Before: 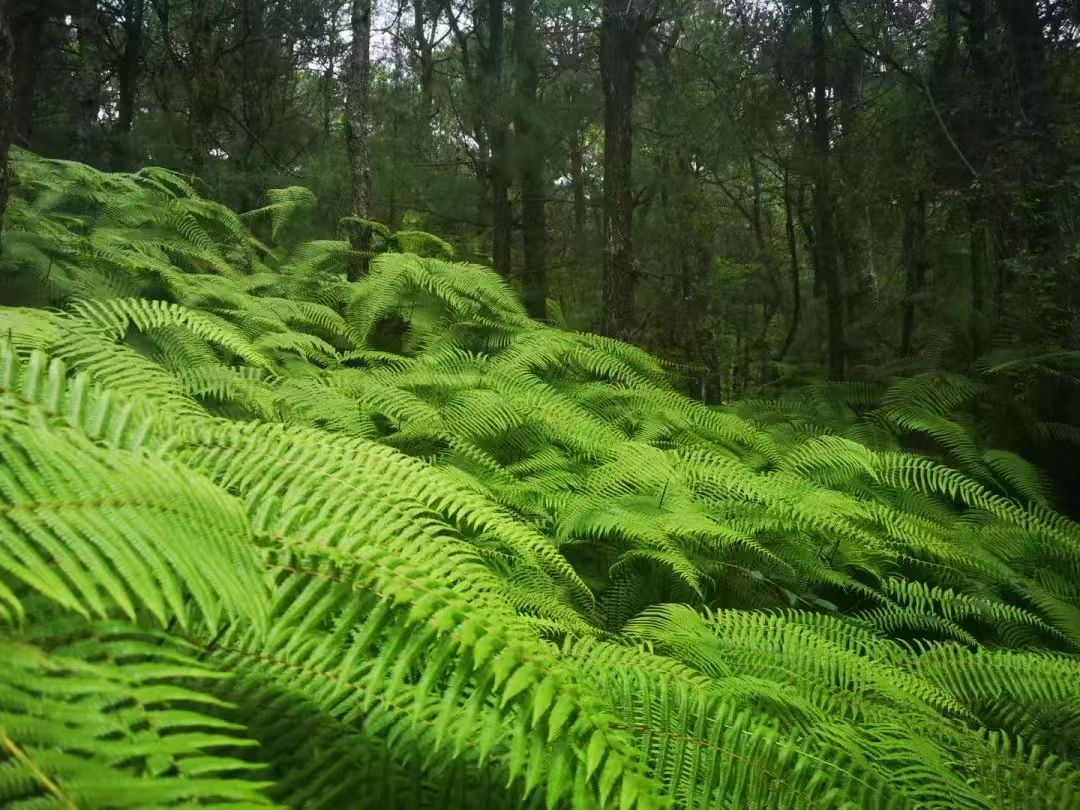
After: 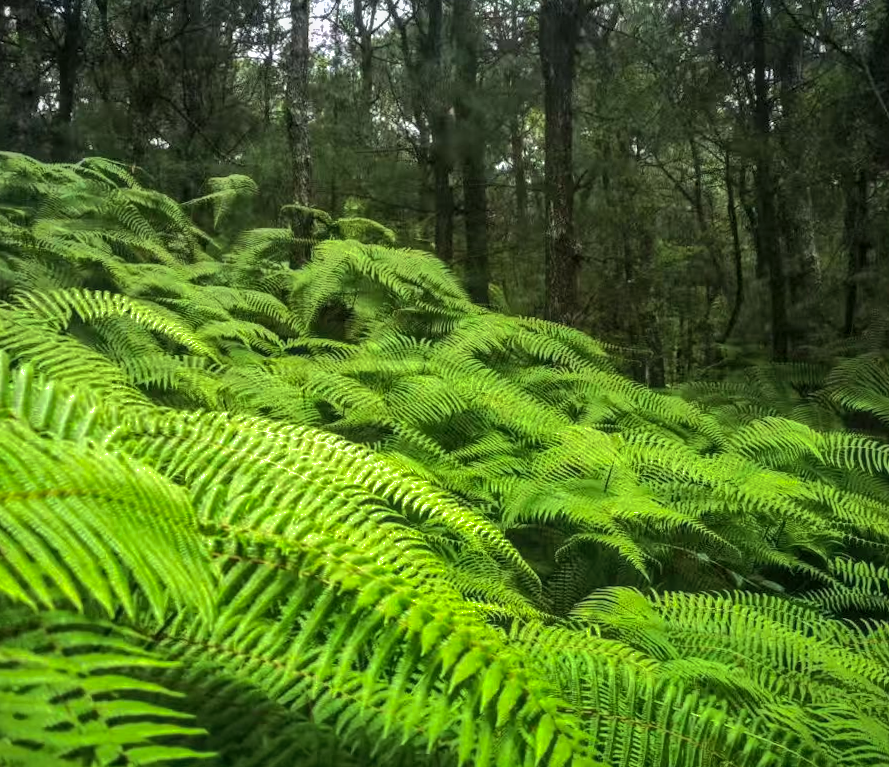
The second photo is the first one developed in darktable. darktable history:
shadows and highlights: shadows 39.49, highlights -59.87
tone equalizer: -8 EV -0.745 EV, -7 EV -0.723 EV, -6 EV -0.568 EV, -5 EV -0.41 EV, -3 EV 0.398 EV, -2 EV 0.6 EV, -1 EV 0.681 EV, +0 EV 0.758 EV, edges refinement/feathering 500, mask exposure compensation -1.57 EV, preserve details no
local contrast: highlights 3%, shadows 7%, detail 134%
crop and rotate: angle 0.765°, left 4.404%, top 1.001%, right 11.748%, bottom 2.548%
